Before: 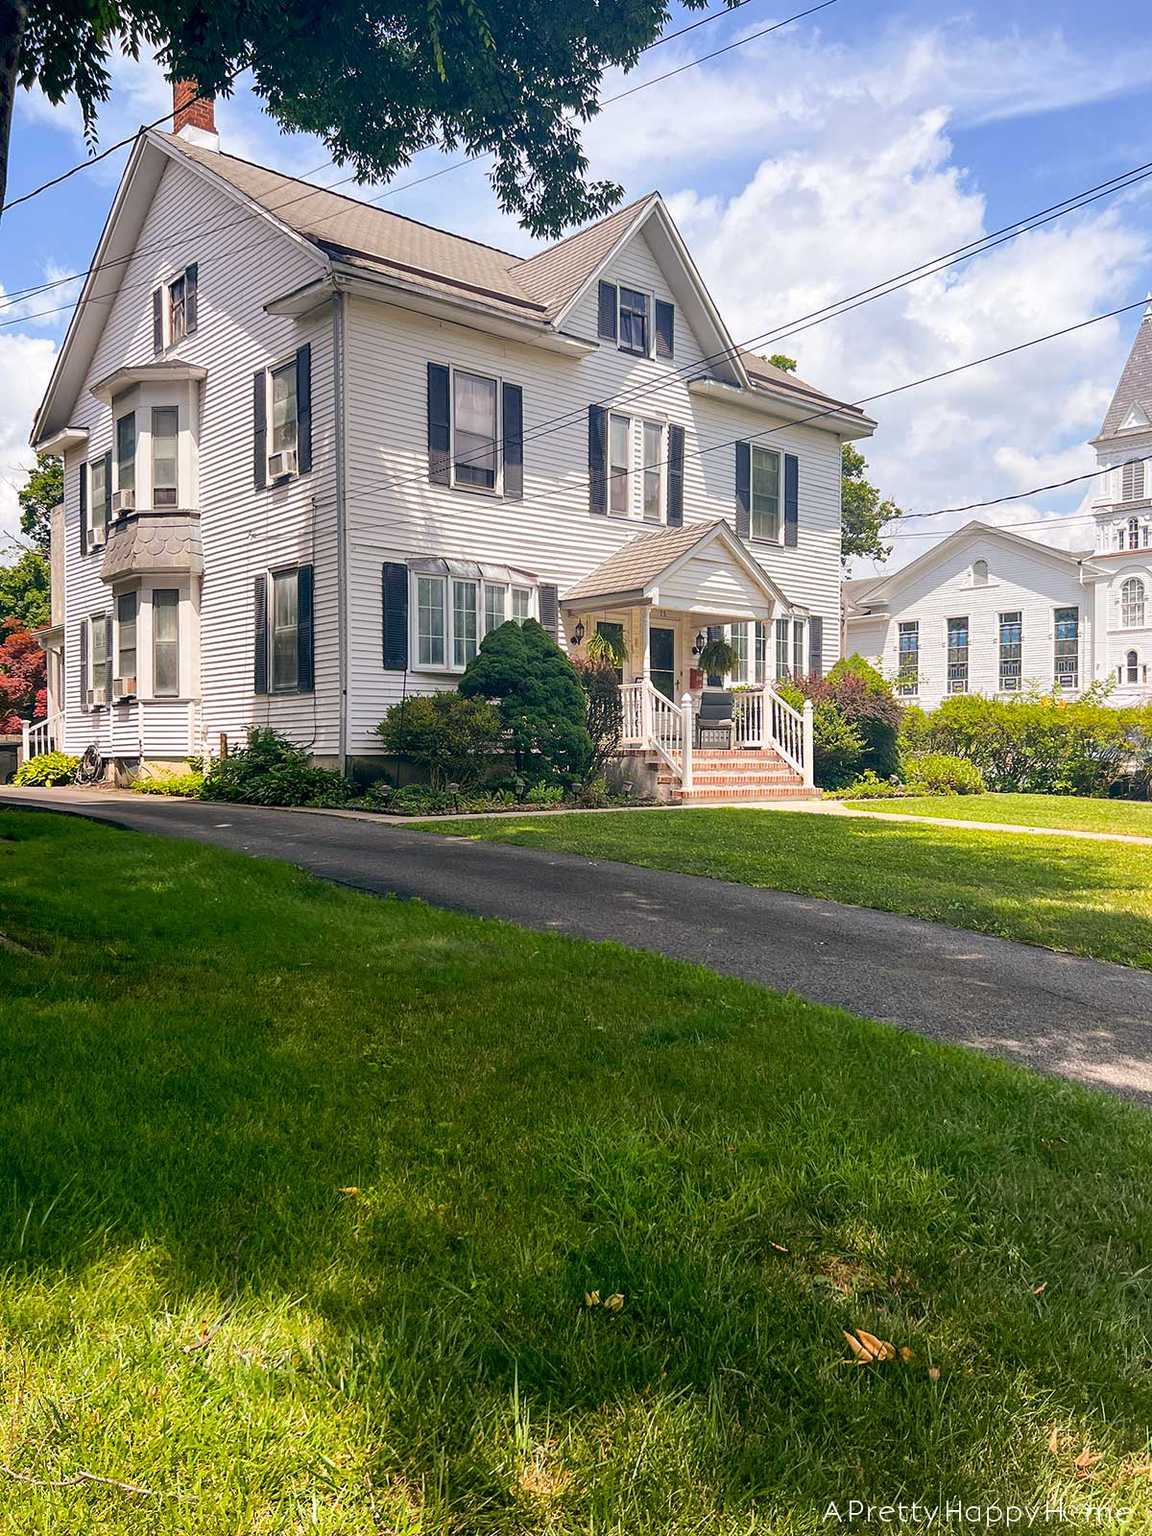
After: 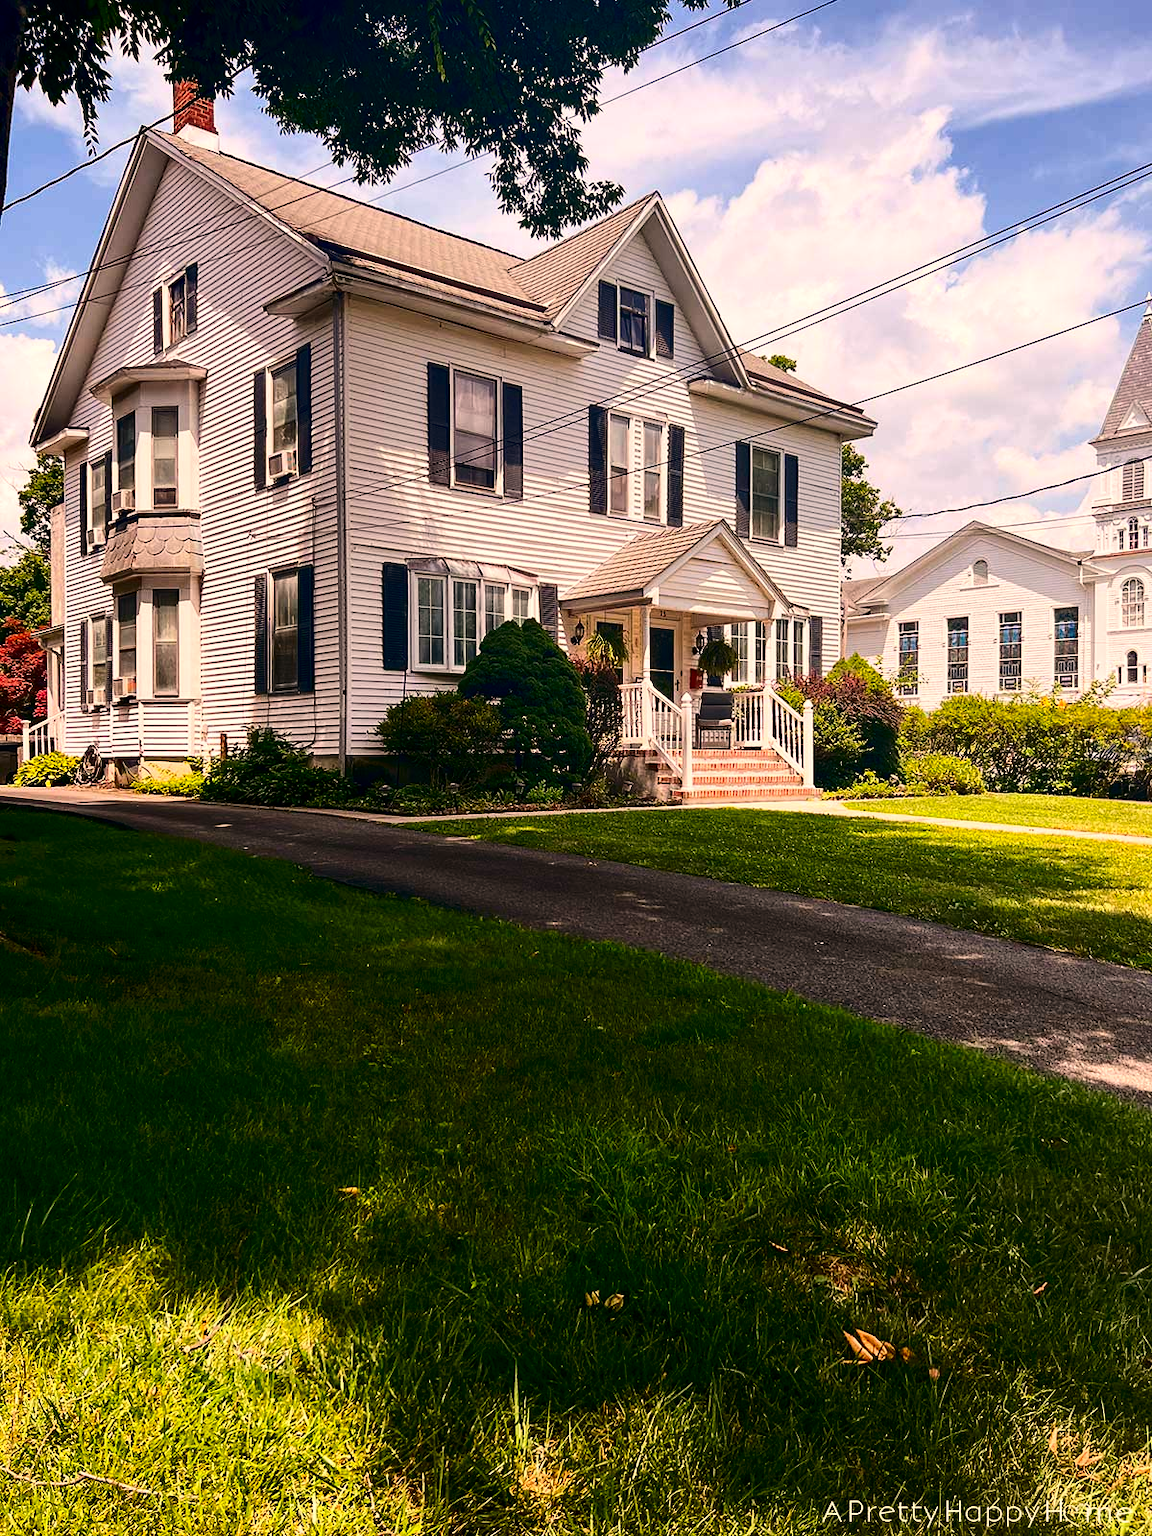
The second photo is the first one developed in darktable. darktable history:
white balance: red 1.127, blue 0.943
contrast brightness saturation: contrast 0.24, brightness -0.24, saturation 0.14
